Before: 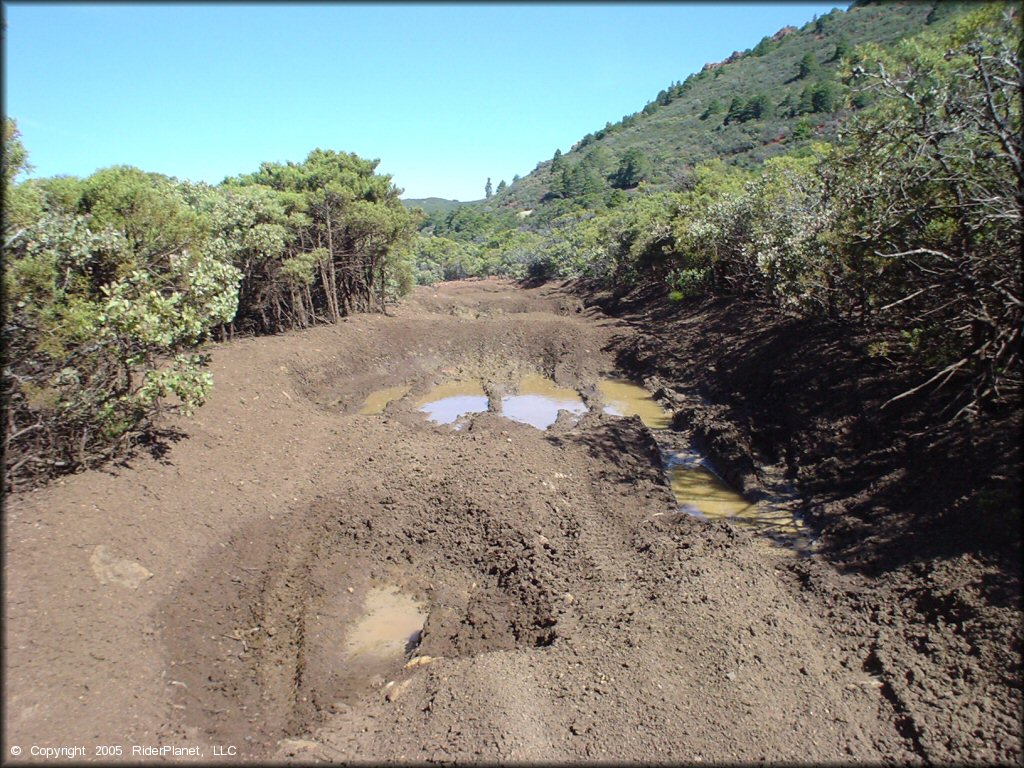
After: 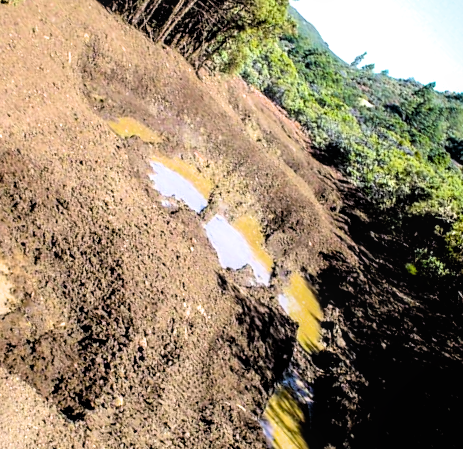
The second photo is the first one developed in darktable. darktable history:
local contrast: on, module defaults
crop and rotate: angle -46.09°, top 16.055%, right 0.794%, bottom 11.71%
color balance rgb: shadows lift › chroma 3.566%, shadows lift › hue 91.35°, power › hue 326.76°, highlights gain › chroma 0.291%, highlights gain › hue 332.79°, linear chroma grading › global chroma 15.485%, perceptual saturation grading › global saturation 30.606%, perceptual brilliance grading › highlights 15.865%, perceptual brilliance grading › shadows -13.936%, global vibrance 25.078%, contrast 9.988%
filmic rgb: black relative exposure -4.01 EV, white relative exposure 2.99 EV, threshold 2.99 EV, hardness 3, contrast 1.496, enable highlight reconstruction true
